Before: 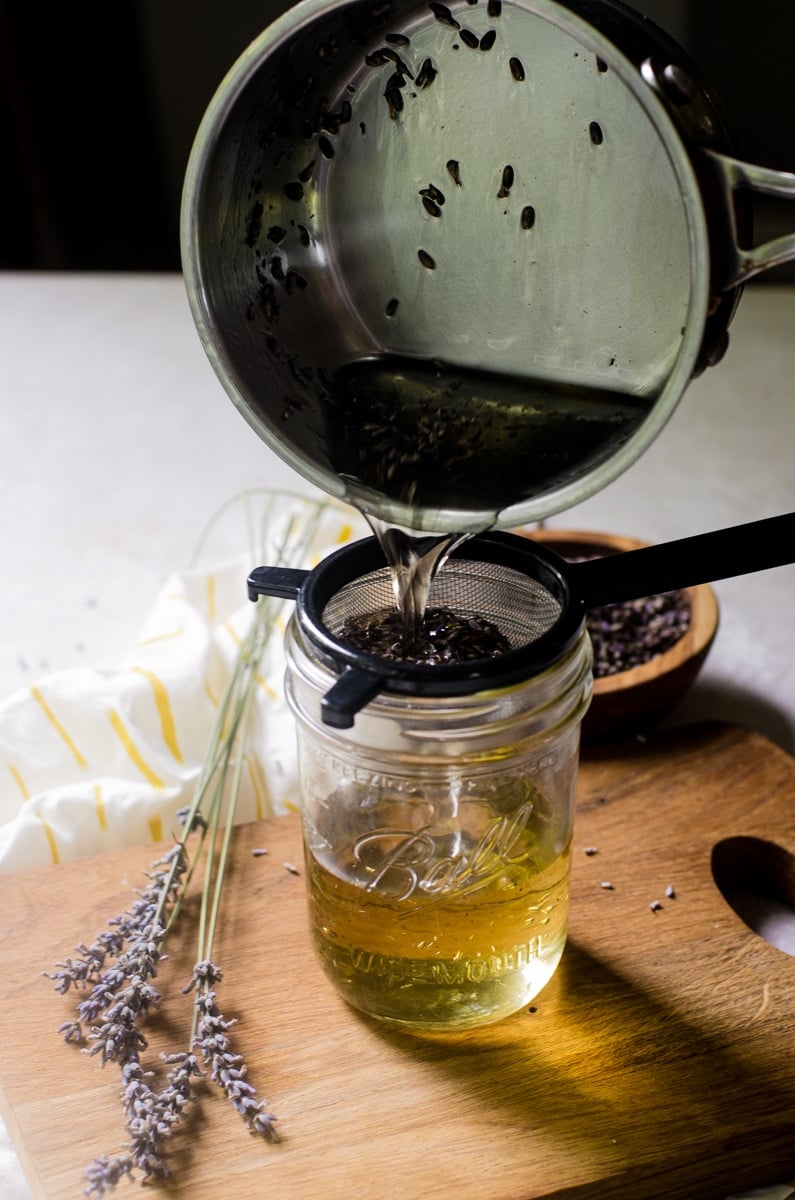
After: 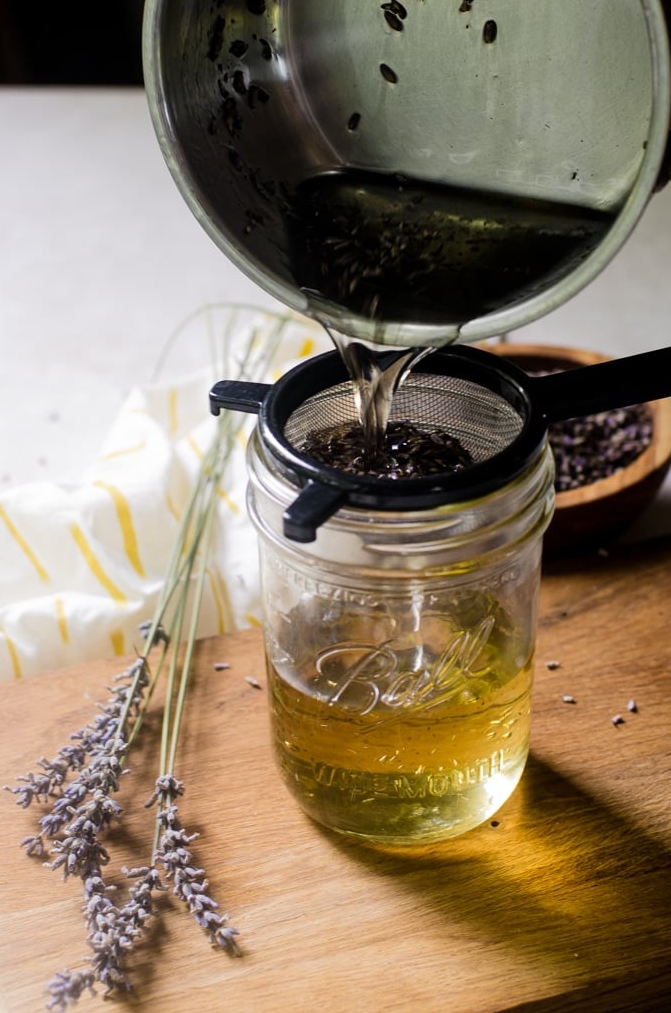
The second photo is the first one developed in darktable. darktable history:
white balance: emerald 1
crop and rotate: left 4.842%, top 15.51%, right 10.668%
